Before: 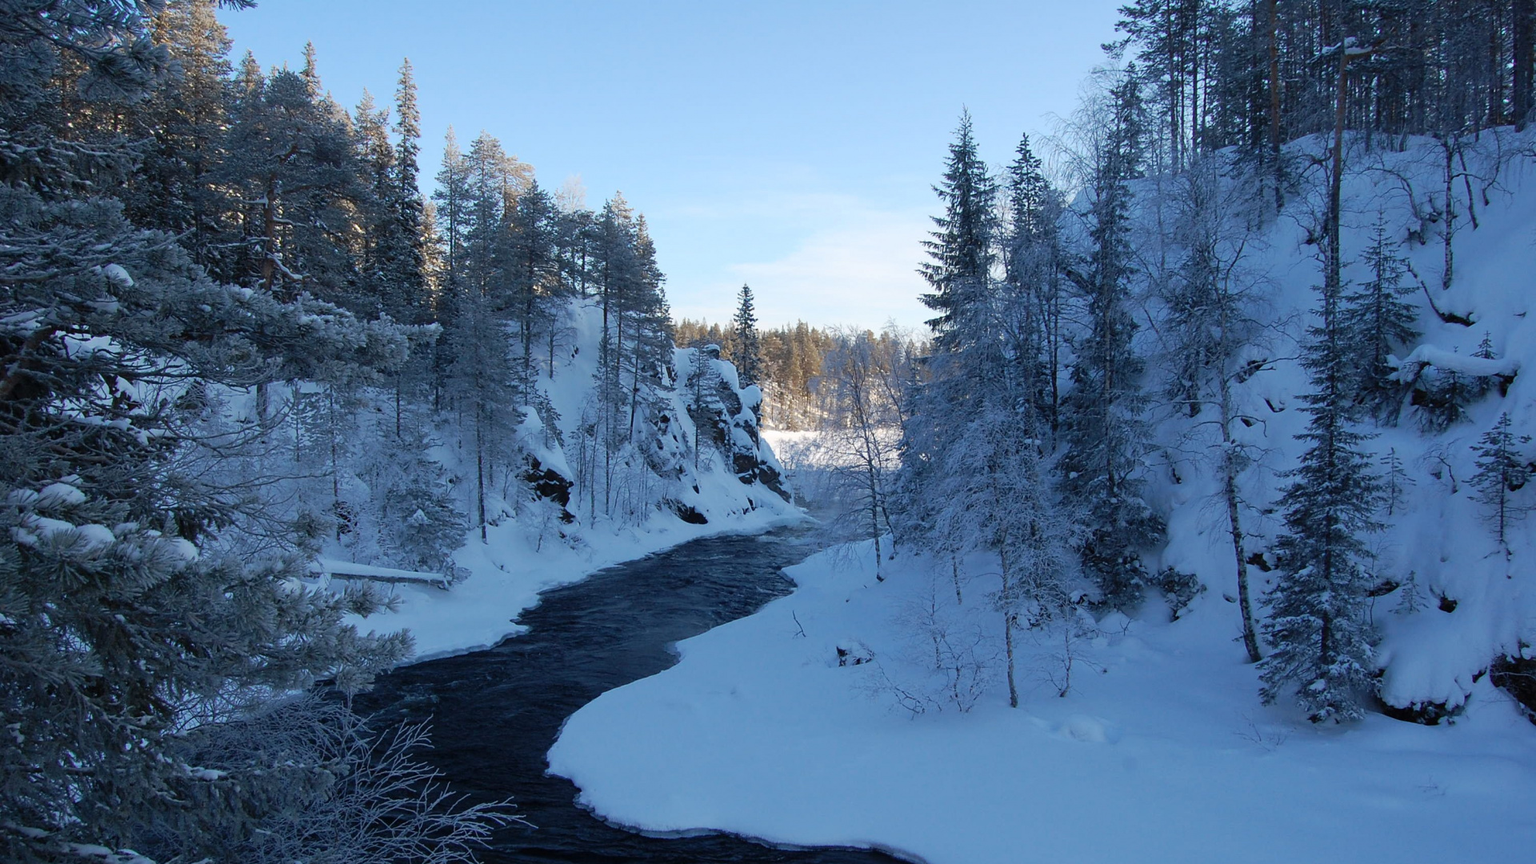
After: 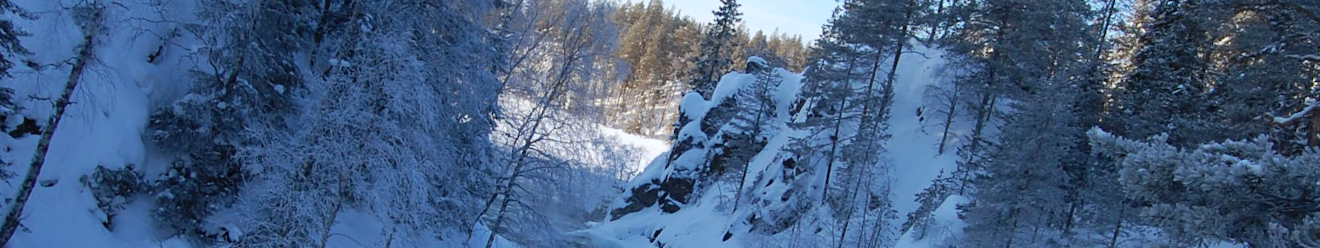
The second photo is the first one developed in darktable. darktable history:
crop and rotate: angle 16.12°, top 30.835%, bottom 35.653%
white balance: red 0.967, blue 1.049
